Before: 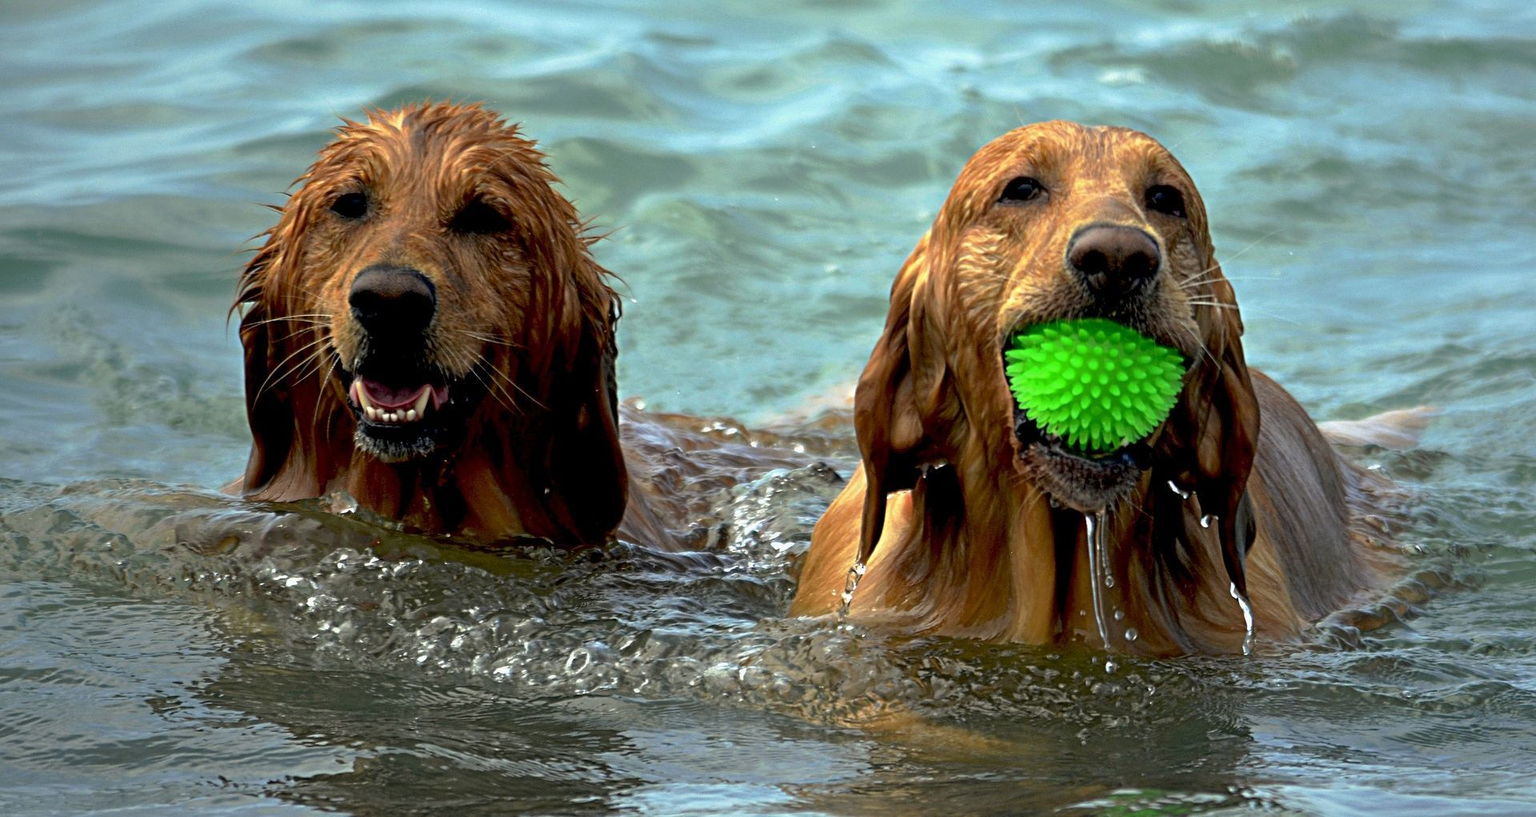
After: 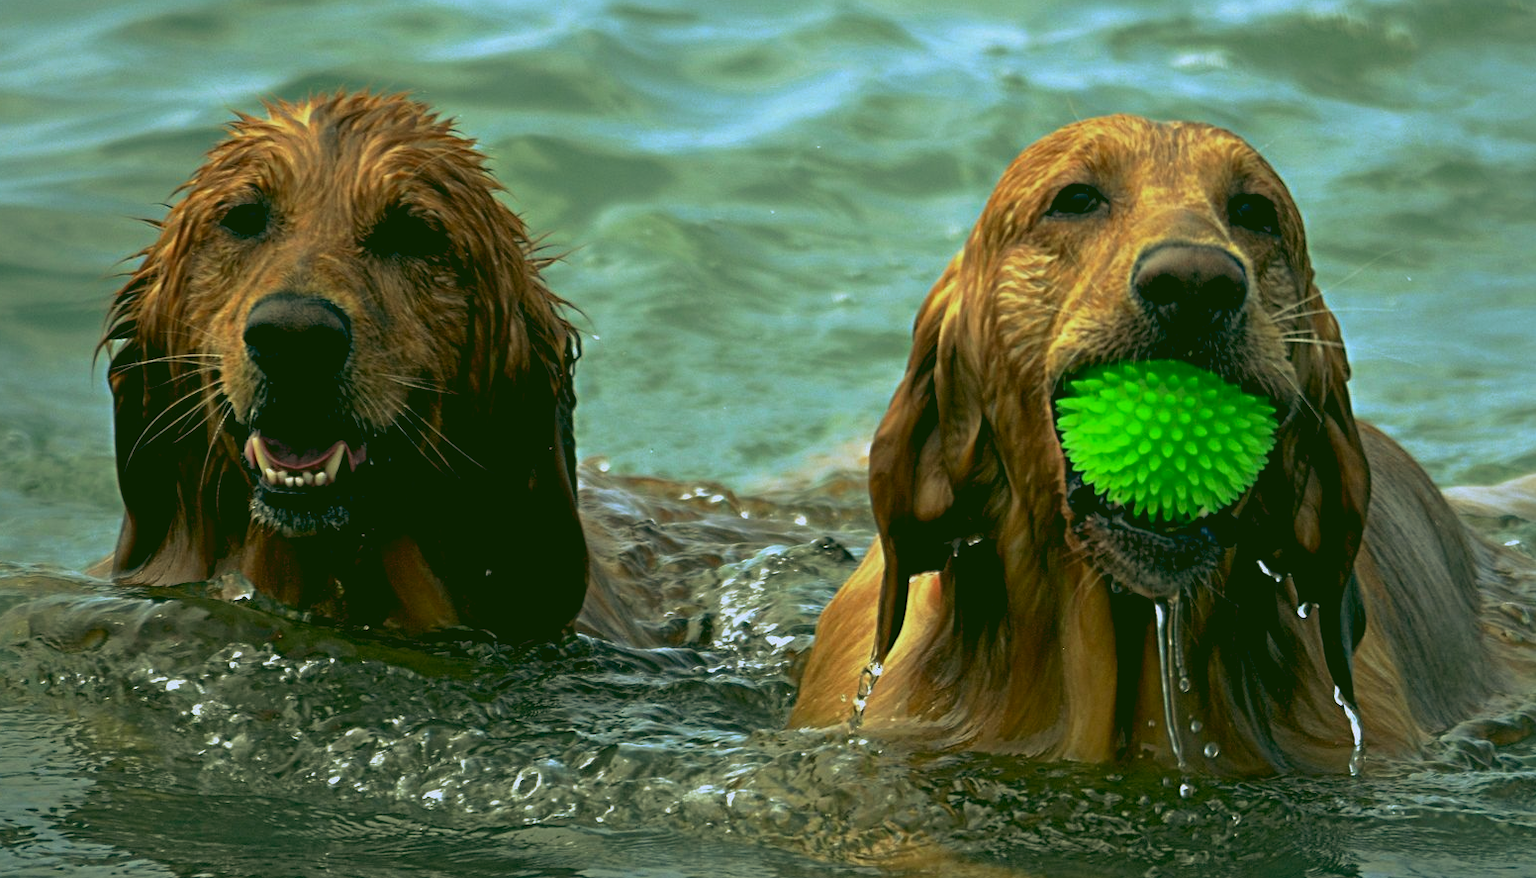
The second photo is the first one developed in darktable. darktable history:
white balance: red 0.978, blue 0.999
crop: left 9.929%, top 3.475%, right 9.188%, bottom 9.529%
rgb curve: curves: ch0 [(0.123, 0.061) (0.995, 0.887)]; ch1 [(0.06, 0.116) (1, 0.906)]; ch2 [(0, 0) (0.824, 0.69) (1, 1)], mode RGB, independent channels, compensate middle gray true
